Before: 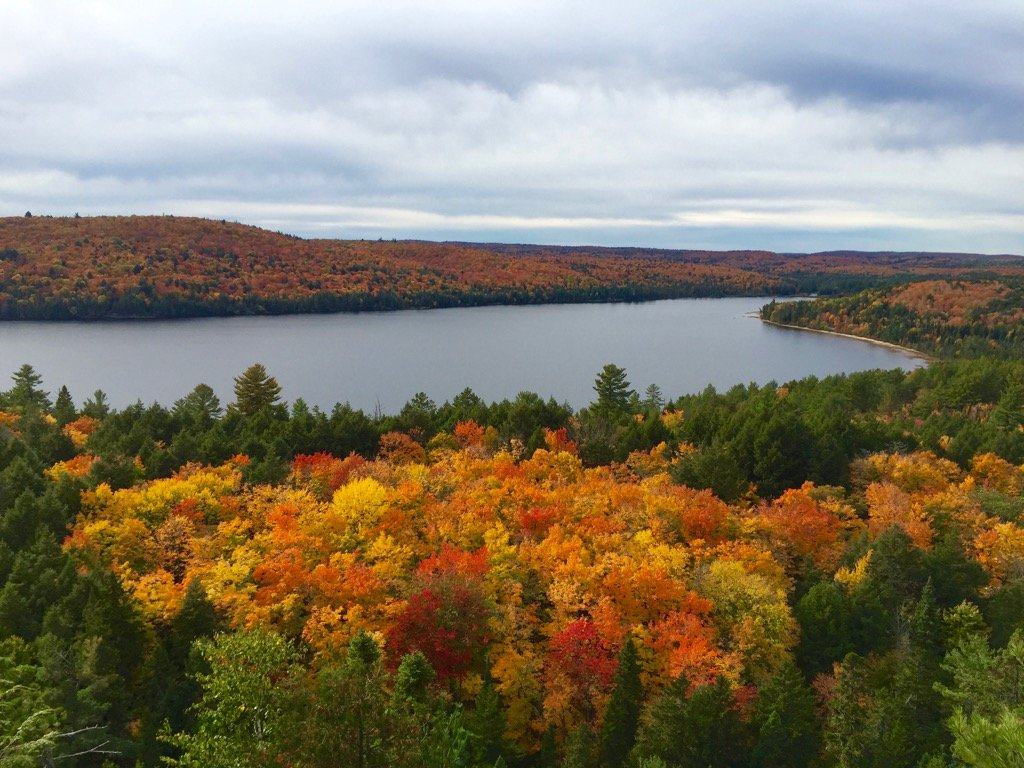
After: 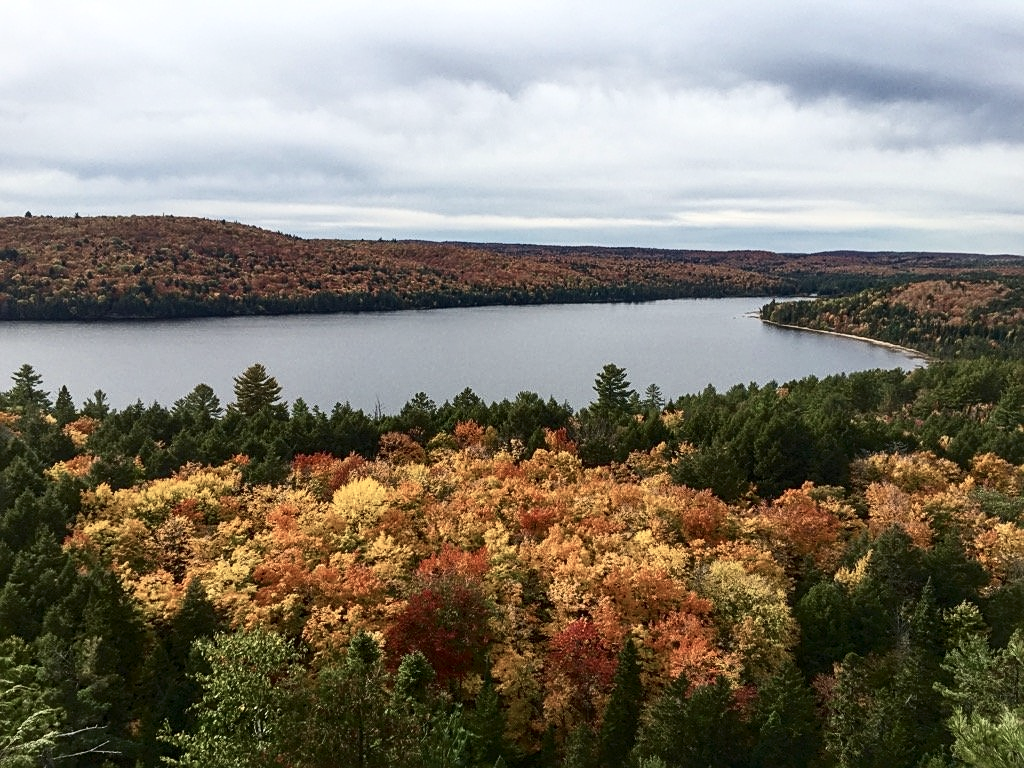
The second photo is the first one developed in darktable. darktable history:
local contrast: on, module defaults
sharpen: on, module defaults
tone equalizer: edges refinement/feathering 500, mask exposure compensation -1.57 EV, preserve details no
contrast brightness saturation: contrast 0.253, saturation -0.316
